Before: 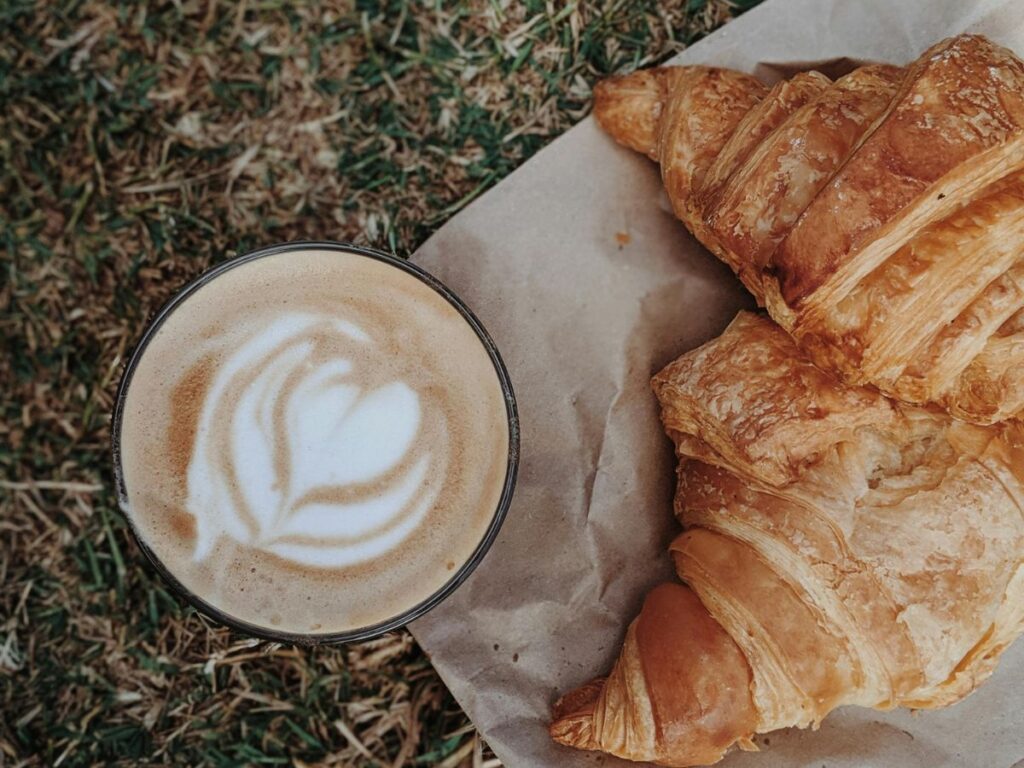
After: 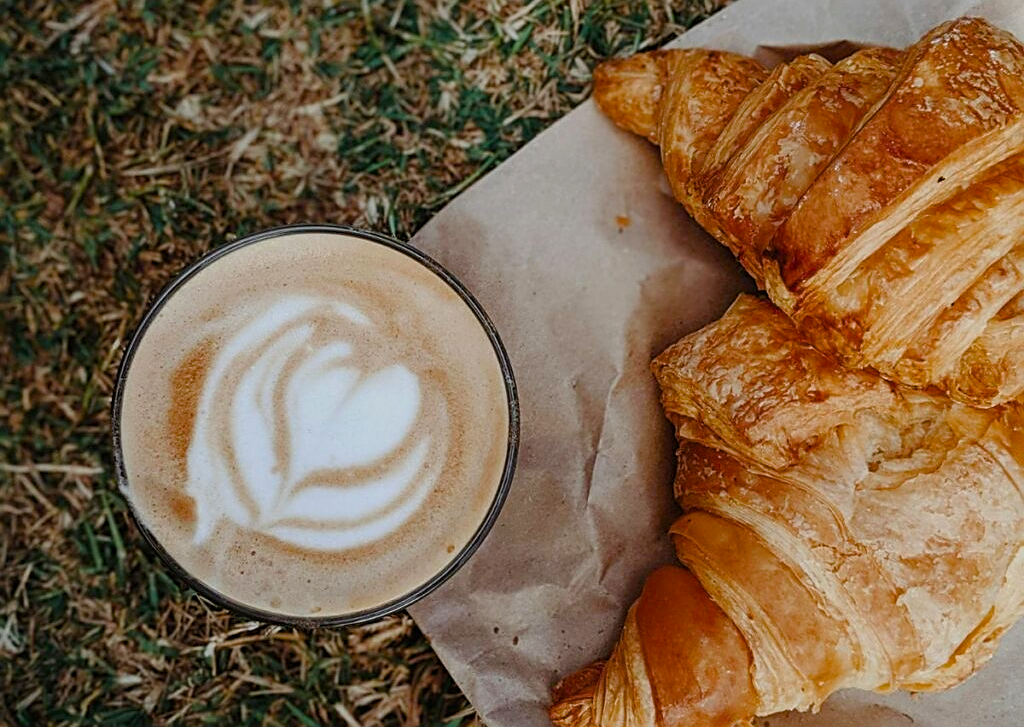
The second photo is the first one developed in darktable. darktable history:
crop and rotate: top 2.225%, bottom 3.066%
sharpen: on, module defaults
color balance rgb: perceptual saturation grading › global saturation 27.435%, perceptual saturation grading › highlights -28.284%, perceptual saturation grading › mid-tones 15.93%, perceptual saturation grading › shadows 33.96%
